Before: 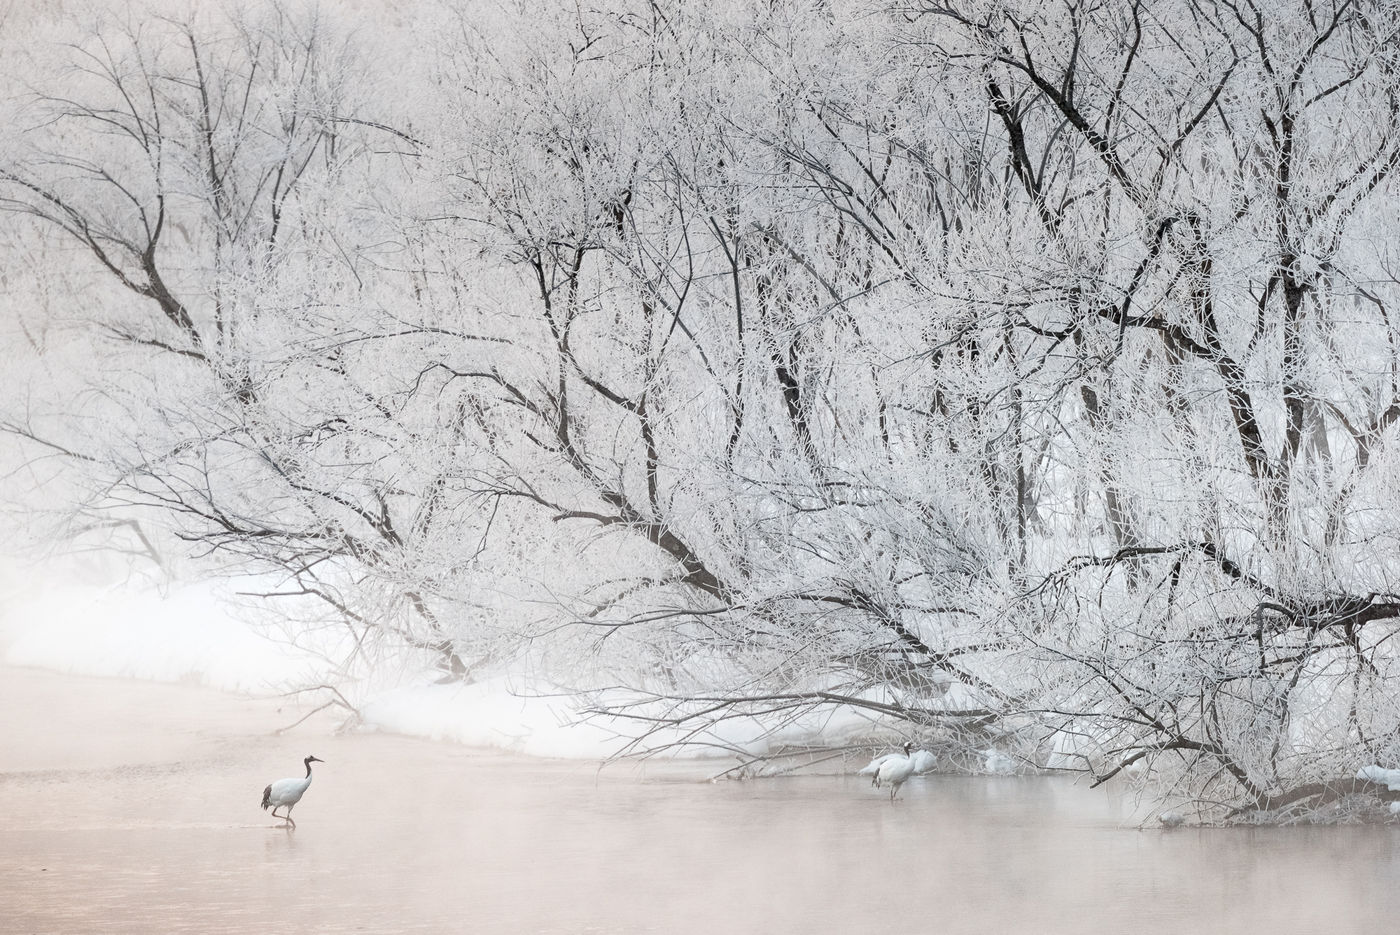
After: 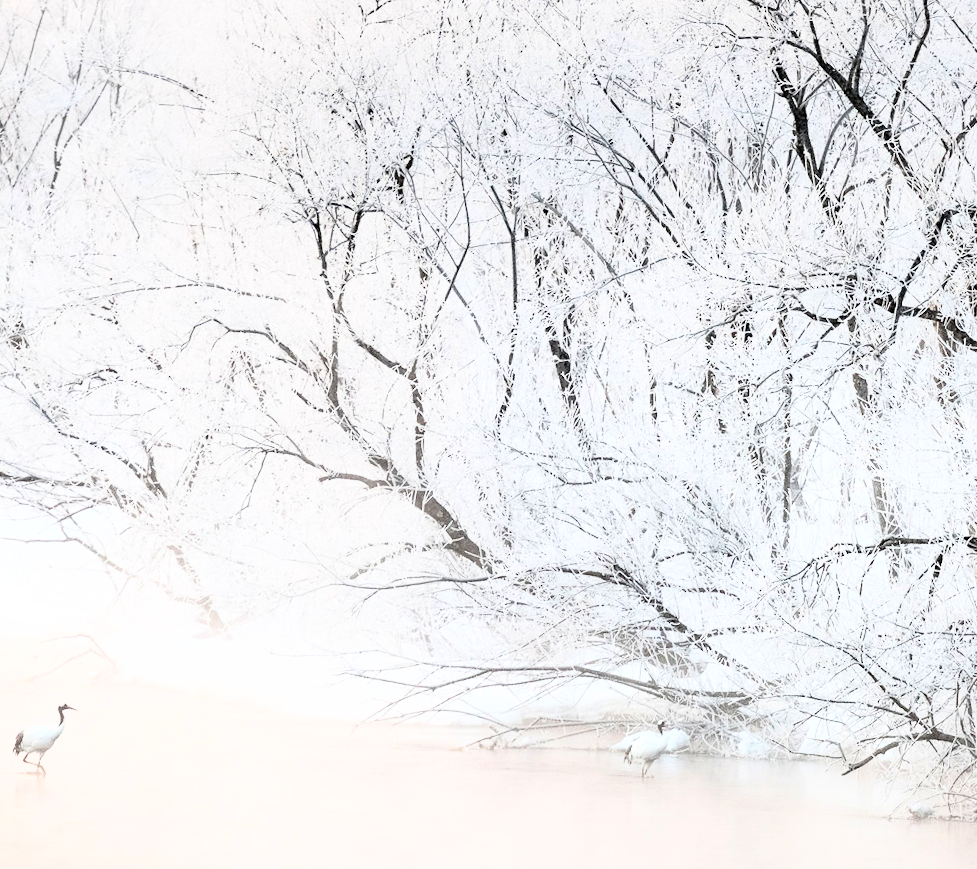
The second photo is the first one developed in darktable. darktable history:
crop and rotate: angle -2.89°, left 14.124%, top 0.044%, right 10.881%, bottom 0.03%
base curve: curves: ch0 [(0, 0) (0.012, 0.01) (0.073, 0.168) (0.31, 0.711) (0.645, 0.957) (1, 1)]
